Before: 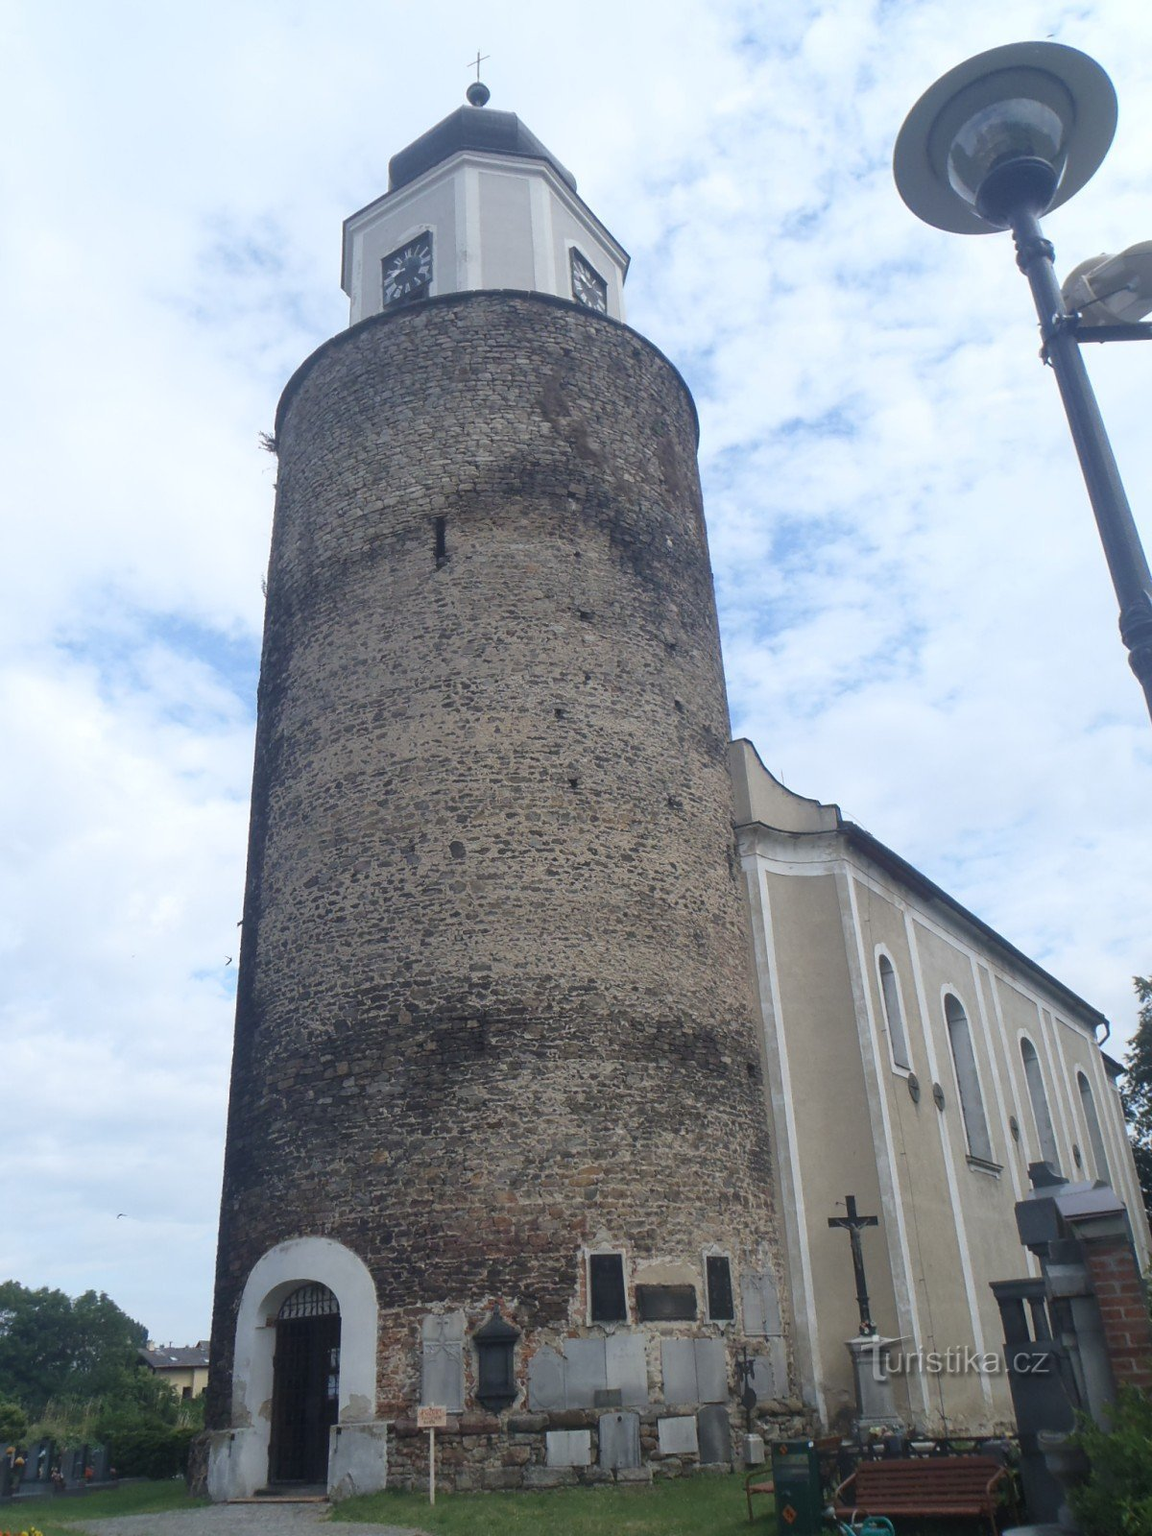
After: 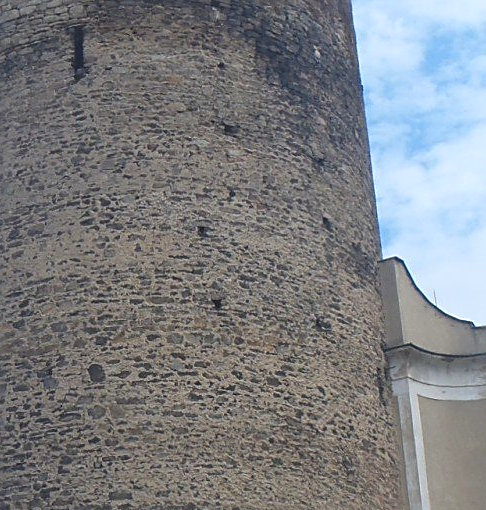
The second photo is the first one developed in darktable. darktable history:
sharpen: on, module defaults
color zones: curves: ch1 [(0.235, 0.558) (0.75, 0.5)]; ch2 [(0.25, 0.462) (0.749, 0.457)]
crop: left 31.732%, top 32.016%, right 27.749%, bottom 36.071%
